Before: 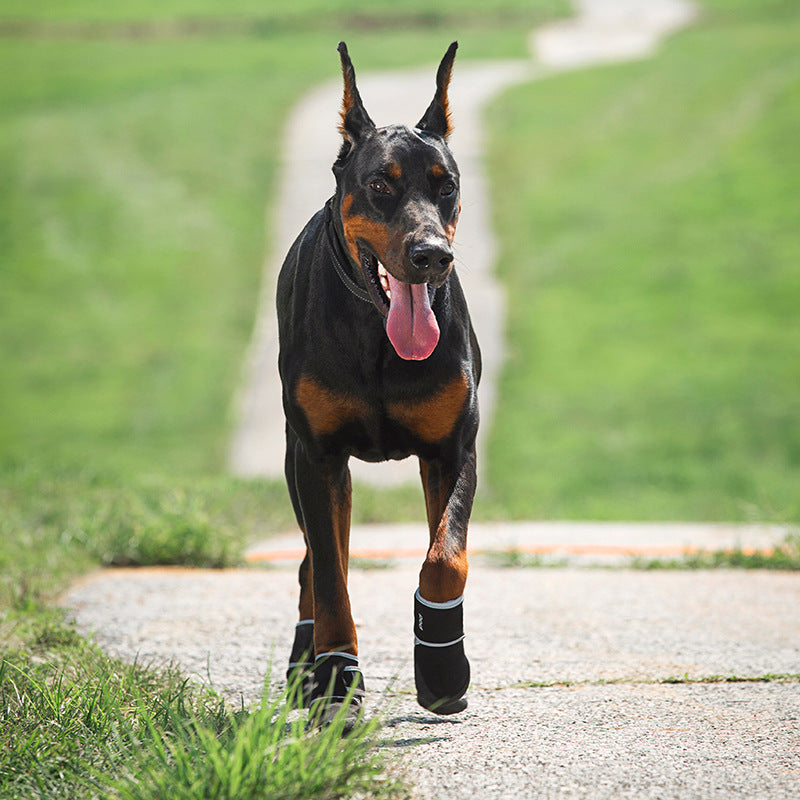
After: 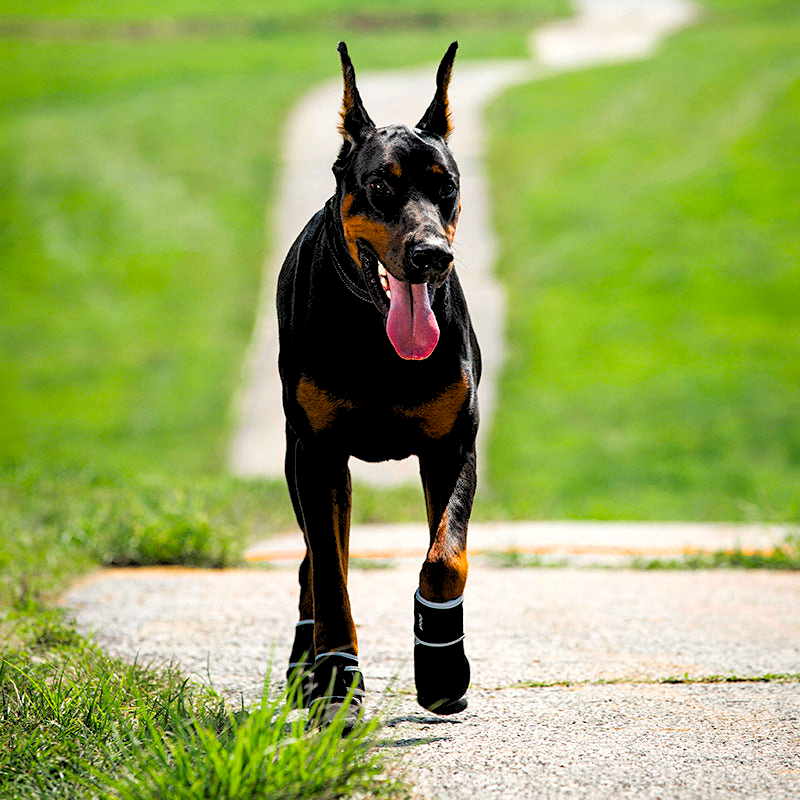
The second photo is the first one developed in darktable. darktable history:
exposure: compensate highlight preservation false
rgb levels: levels [[0.034, 0.472, 0.904], [0, 0.5, 1], [0, 0.5, 1]]
color balance rgb: linear chroma grading › global chroma 15%, perceptual saturation grading › global saturation 30%
